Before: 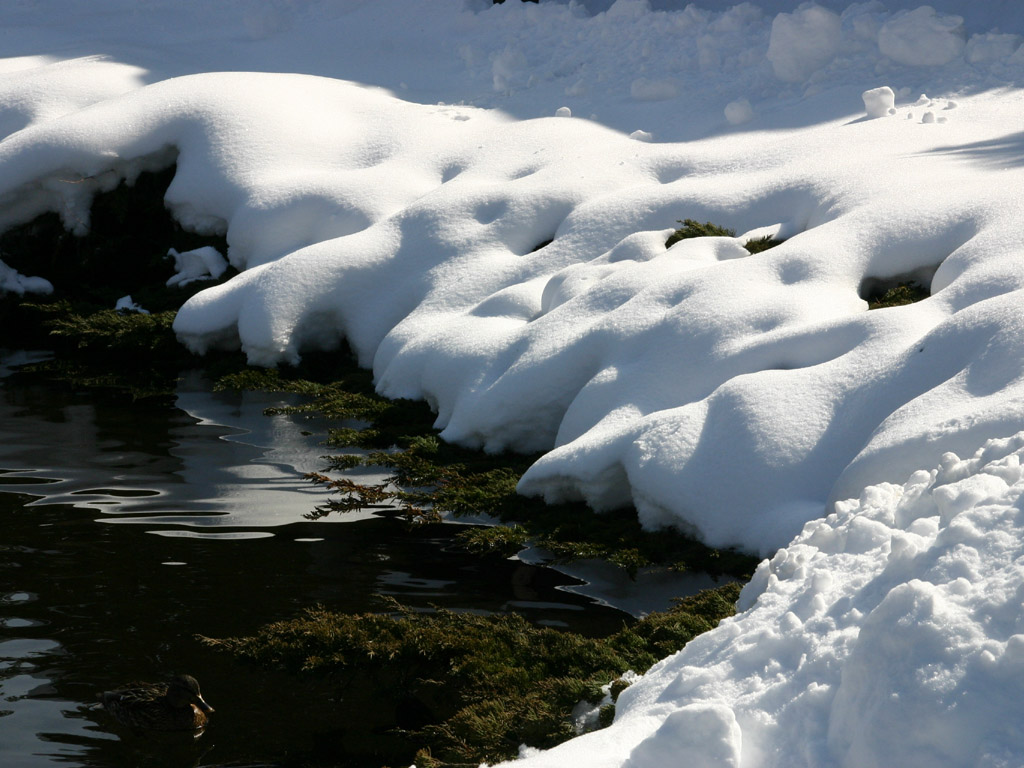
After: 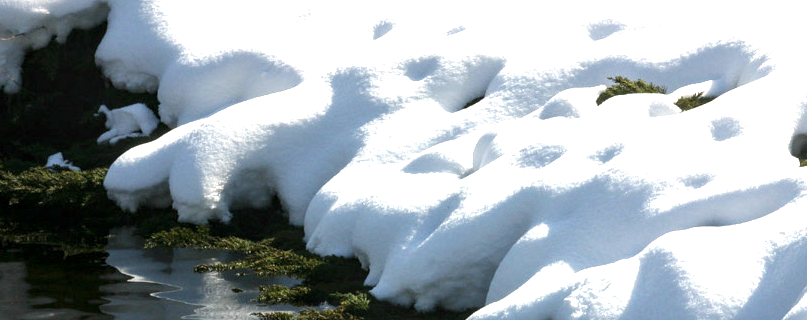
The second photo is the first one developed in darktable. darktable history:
crop: left 6.763%, top 18.674%, right 14.387%, bottom 39.574%
exposure: black level correction 0, exposure 1.099 EV, compensate exposure bias true, compensate highlight preservation false
local contrast: on, module defaults
